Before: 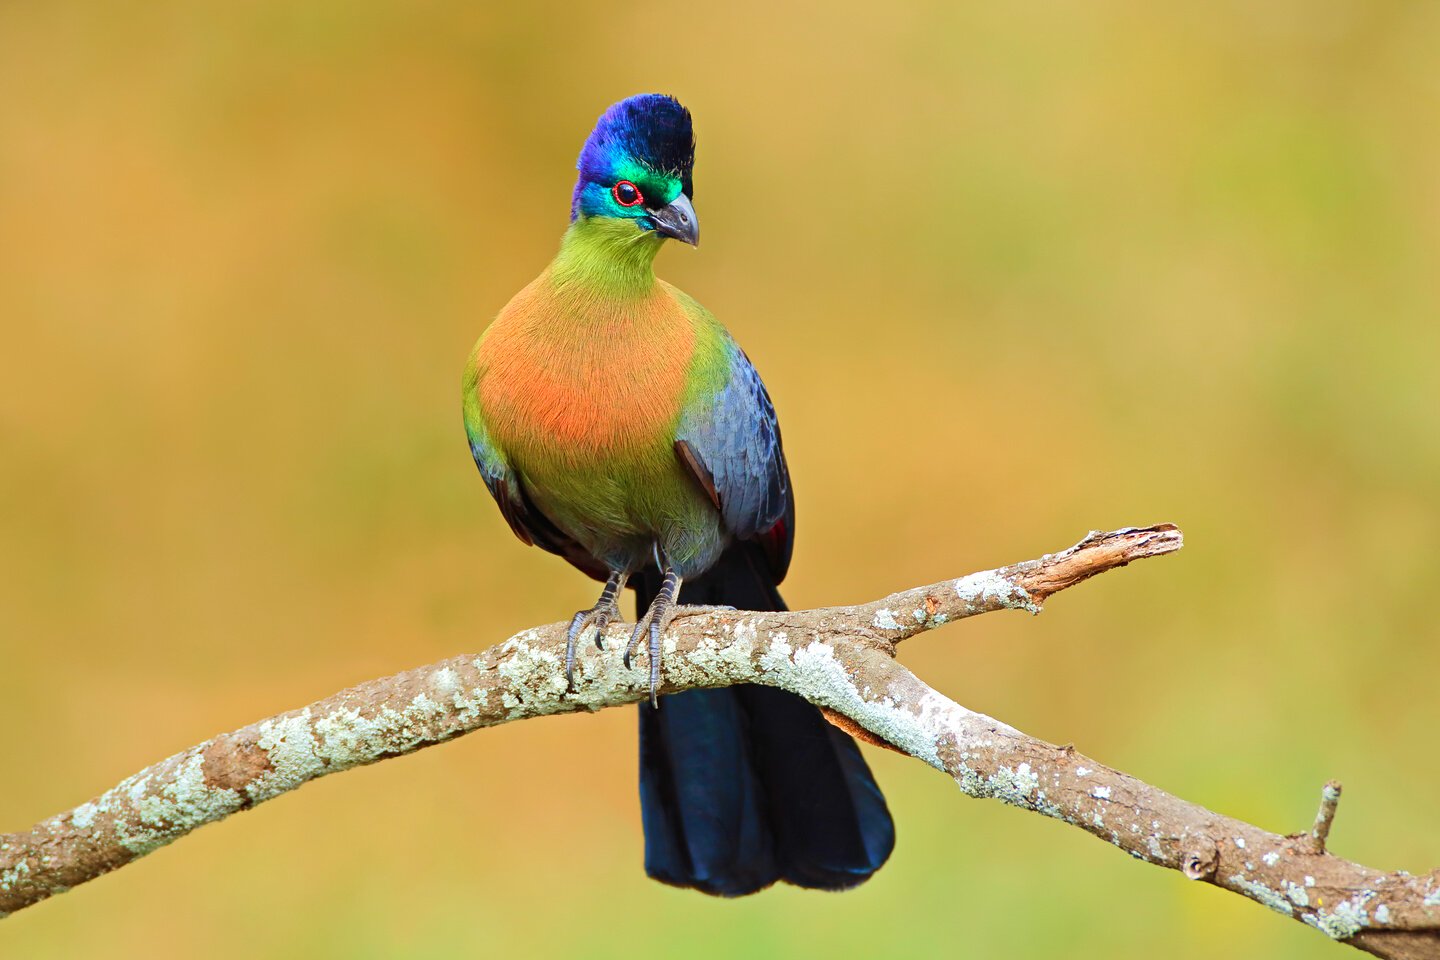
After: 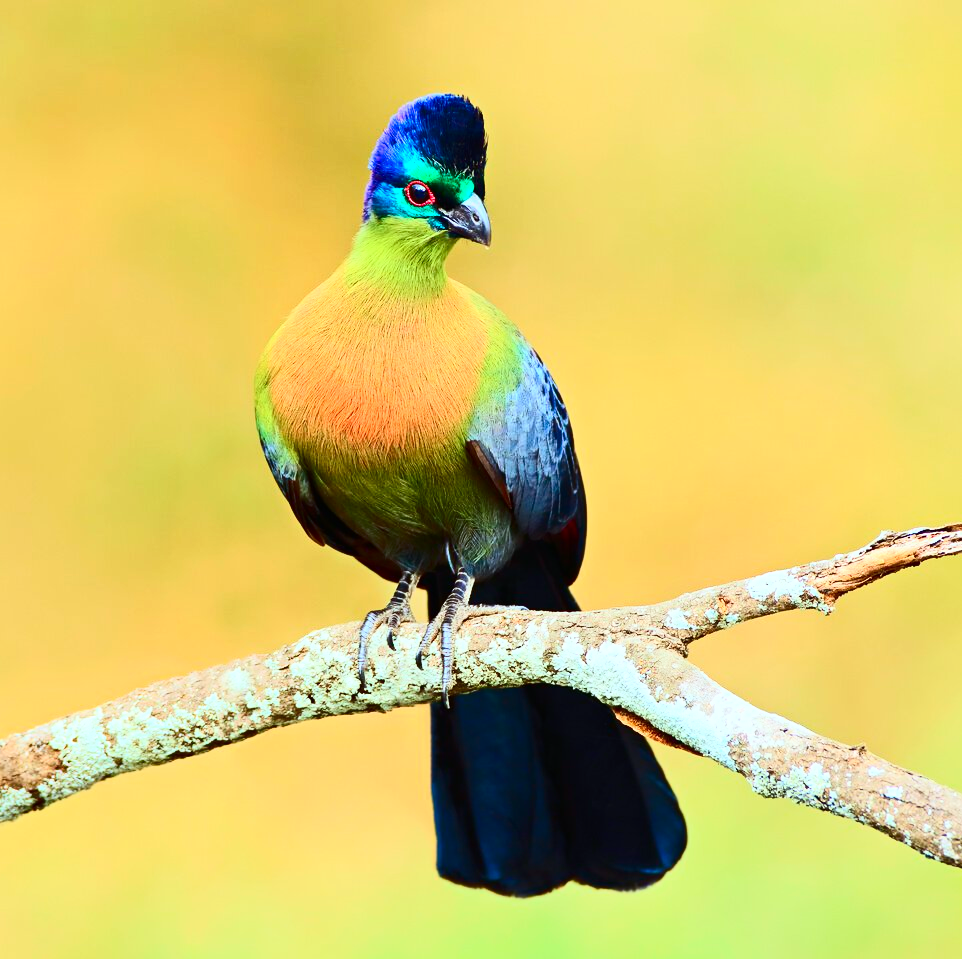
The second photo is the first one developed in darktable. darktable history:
contrast brightness saturation: contrast 0.415, brightness 0.101, saturation 0.214
crop and rotate: left 14.466%, right 18.682%
color calibration: illuminant as shot in camera, x 0.36, y 0.362, temperature 4591.57 K, saturation algorithm version 1 (2020)
